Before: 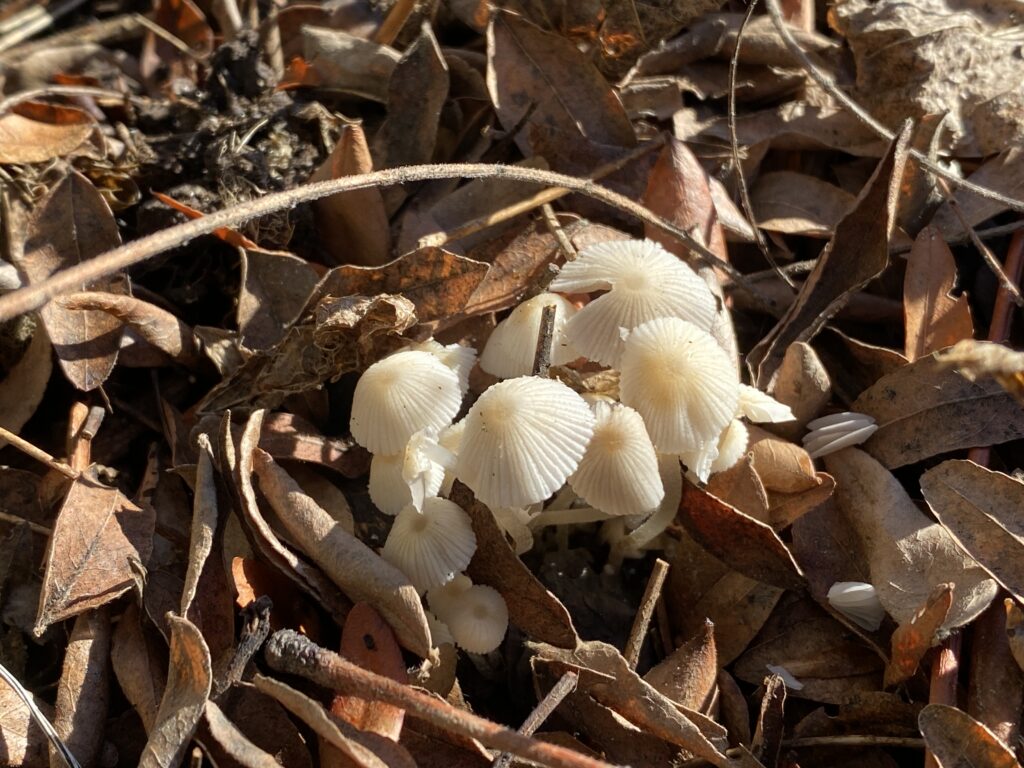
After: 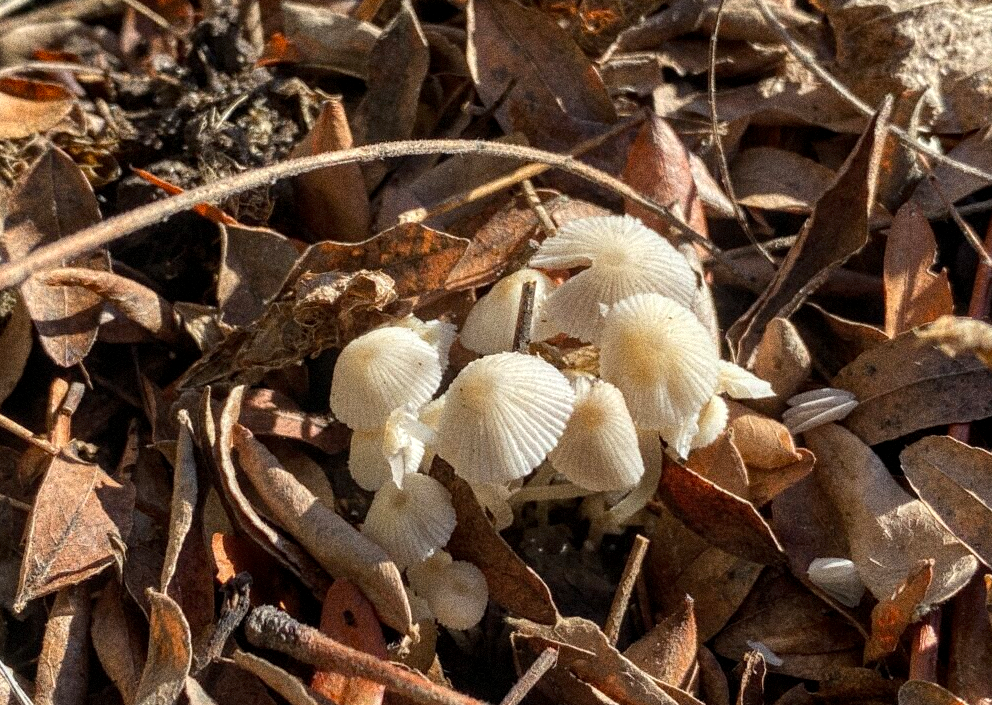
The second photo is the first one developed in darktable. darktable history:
local contrast: on, module defaults
grain: coarseness 14.49 ISO, strength 48.04%, mid-tones bias 35%
crop: left 1.964%, top 3.251%, right 1.122%, bottom 4.933%
